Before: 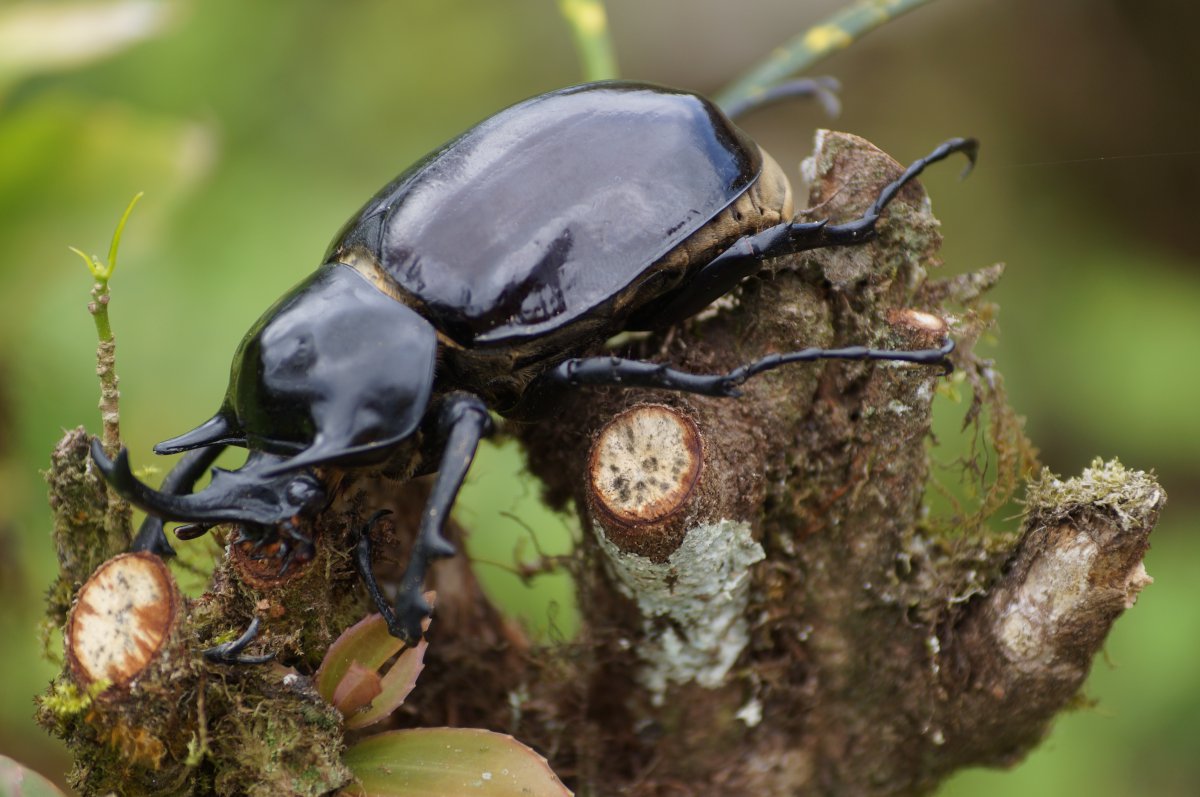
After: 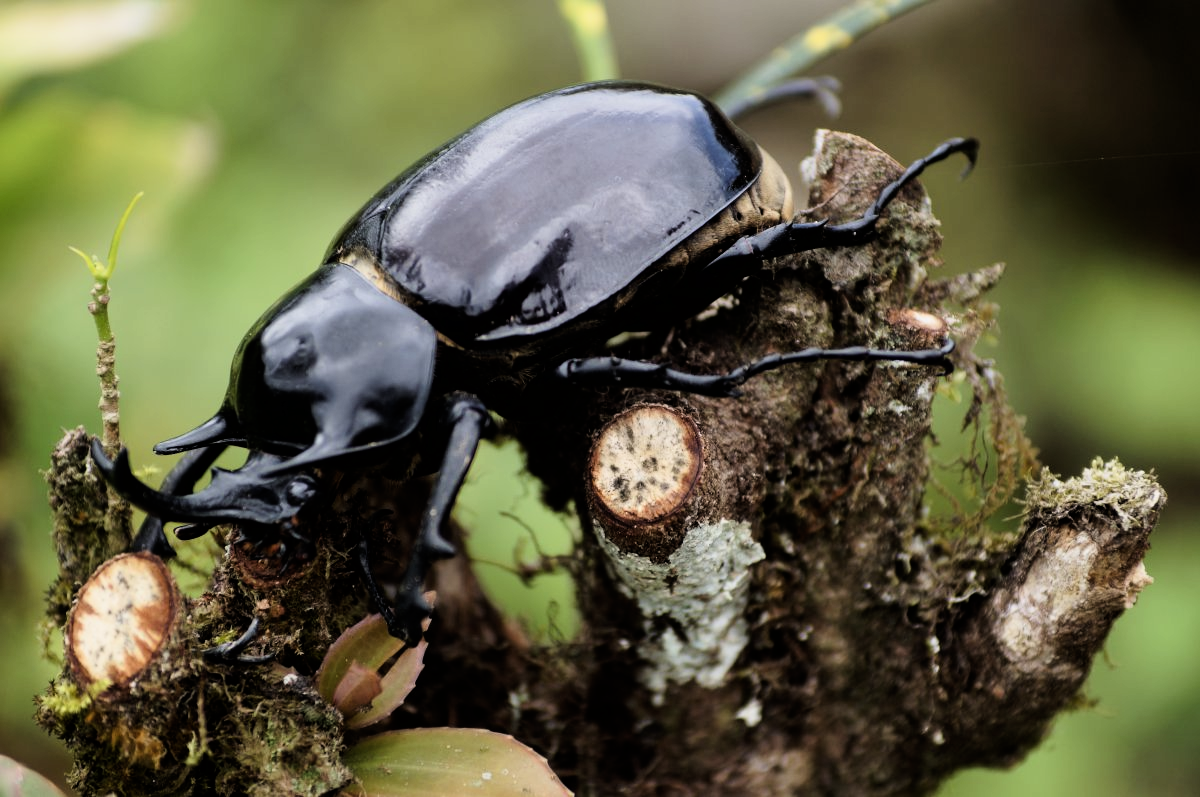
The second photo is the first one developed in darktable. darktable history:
filmic rgb: black relative exposure -5.42 EV, white relative exposure 2.85 EV, dynamic range scaling -37.73%, hardness 4, contrast 1.605, highlights saturation mix -0.93%
